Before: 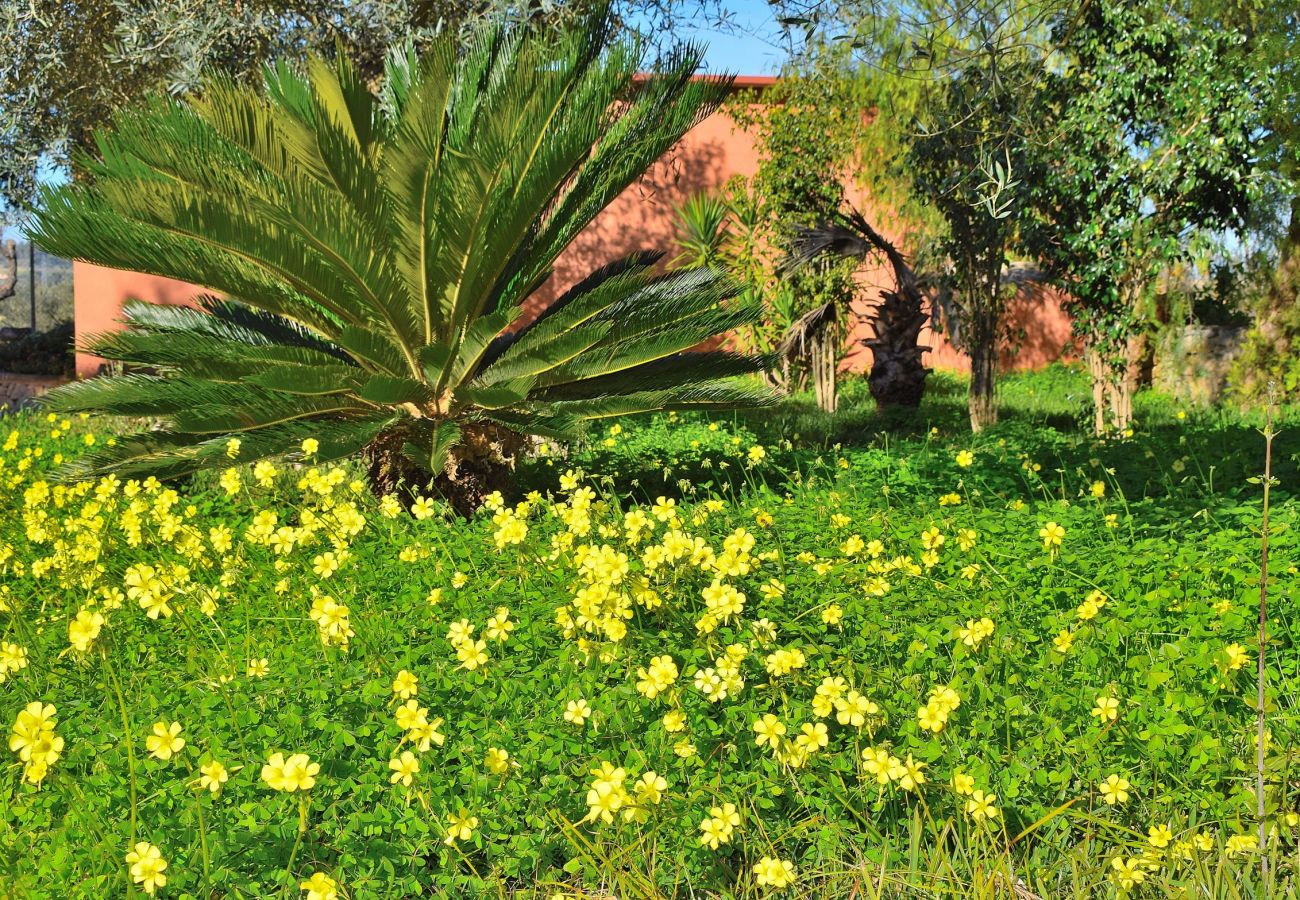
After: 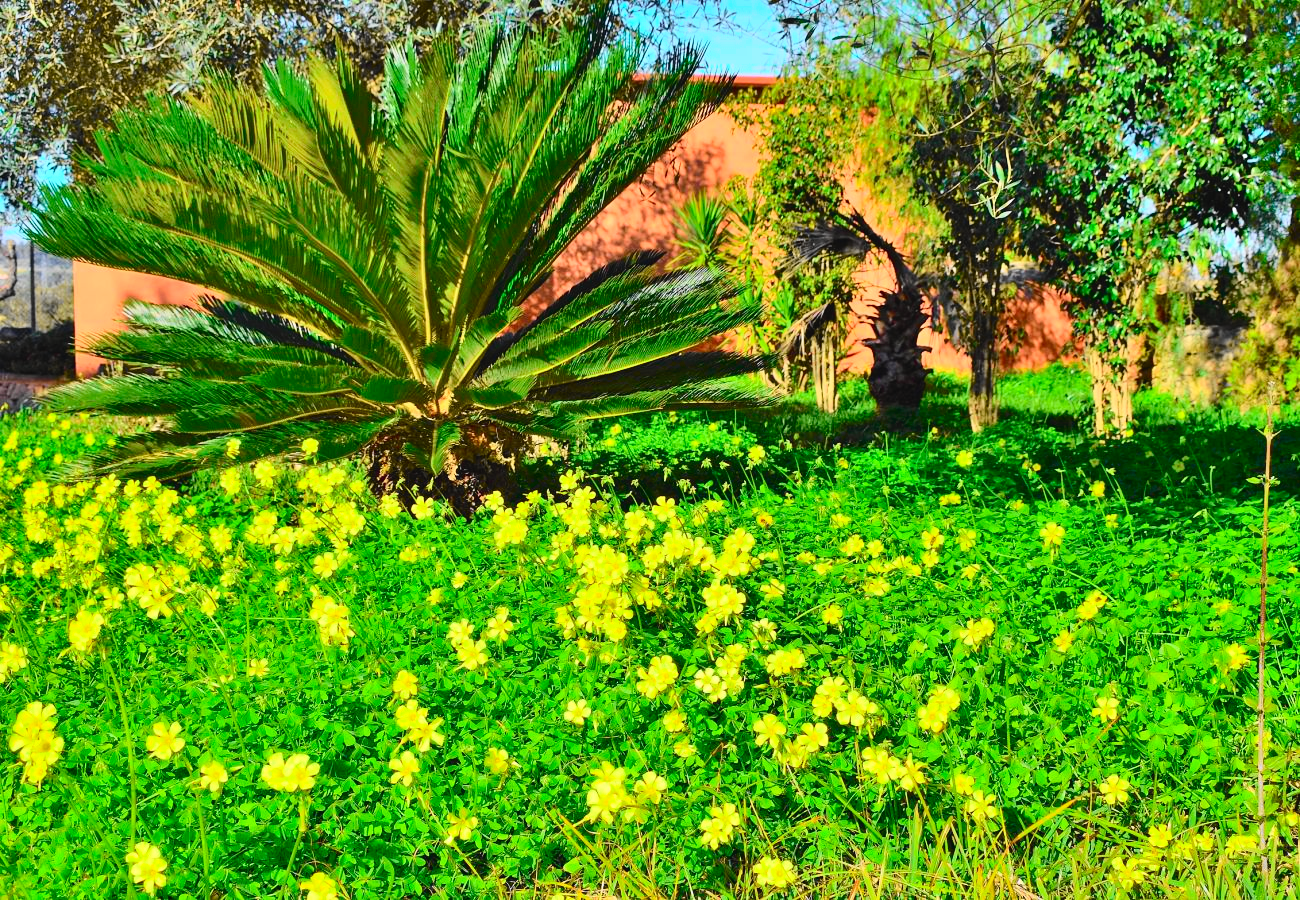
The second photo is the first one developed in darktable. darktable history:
tone curve: curves: ch0 [(0, 0.023) (0.103, 0.087) (0.295, 0.297) (0.445, 0.531) (0.553, 0.665) (0.735, 0.843) (0.994, 1)]; ch1 [(0, 0) (0.427, 0.346) (0.456, 0.426) (0.484, 0.494) (0.509, 0.505) (0.535, 0.56) (0.581, 0.632) (0.646, 0.715) (1, 1)]; ch2 [(0, 0) (0.369, 0.388) (0.449, 0.431) (0.501, 0.495) (0.533, 0.518) (0.572, 0.612) (0.677, 0.752) (1, 1)], color space Lab, independent channels, preserve colors none
